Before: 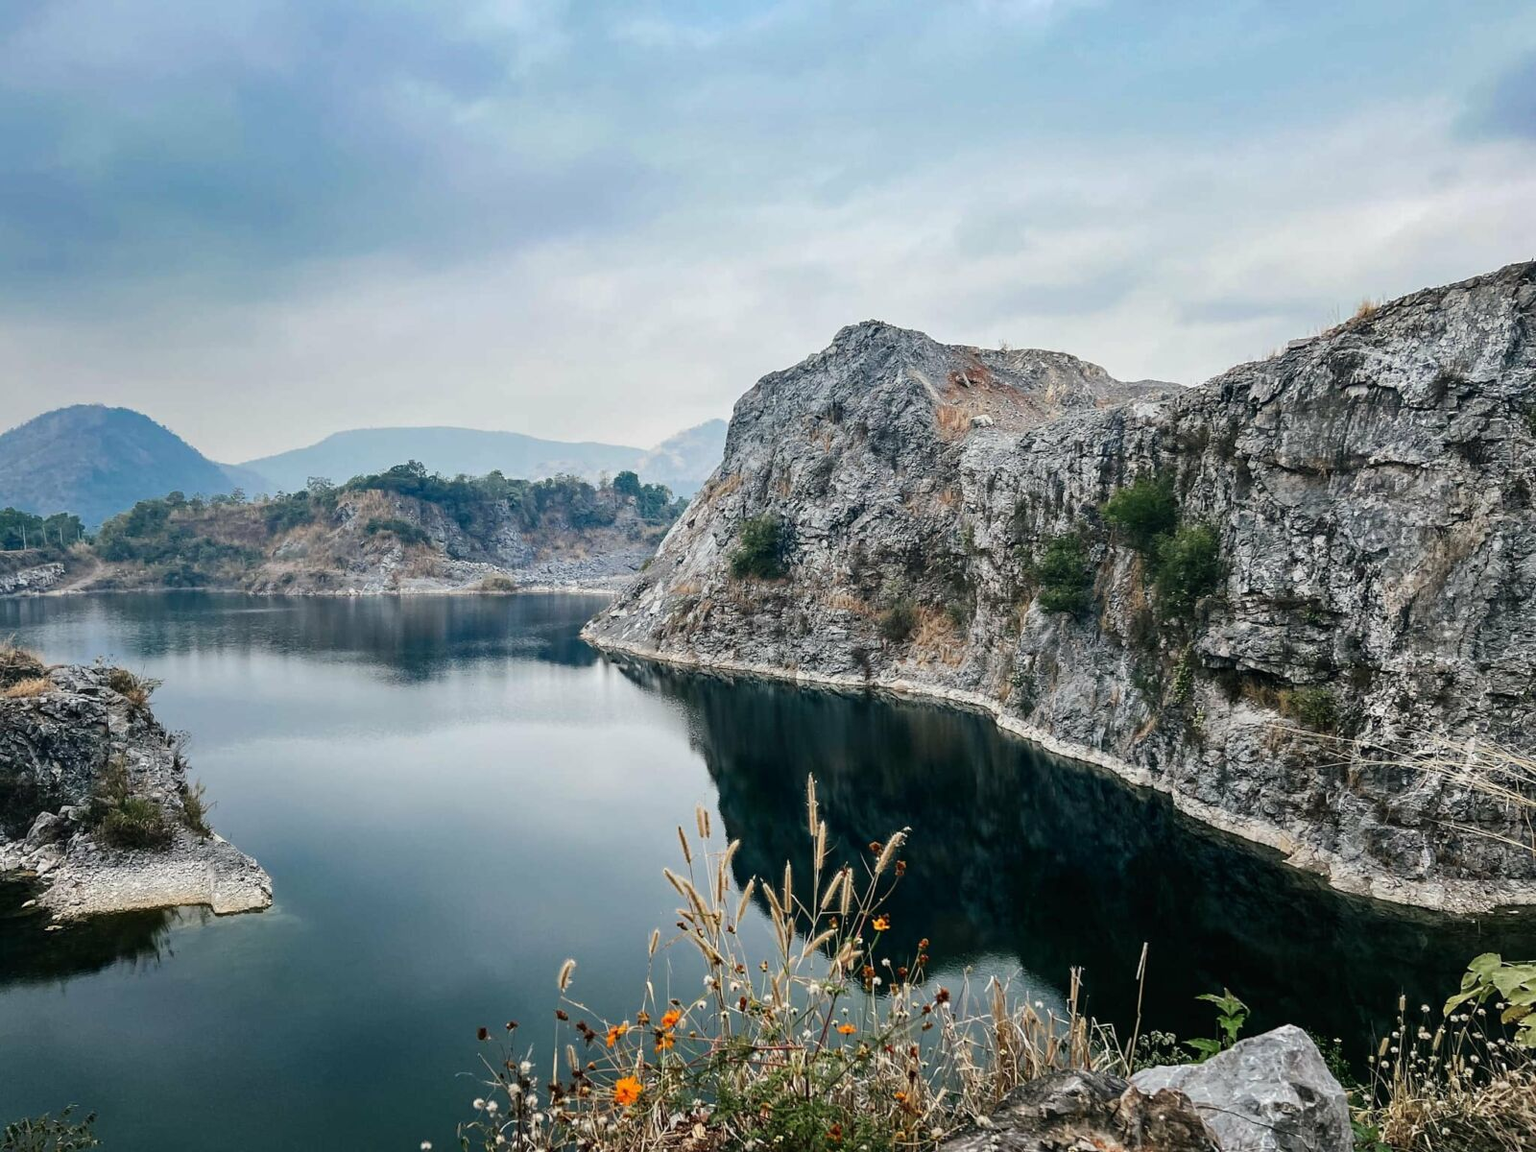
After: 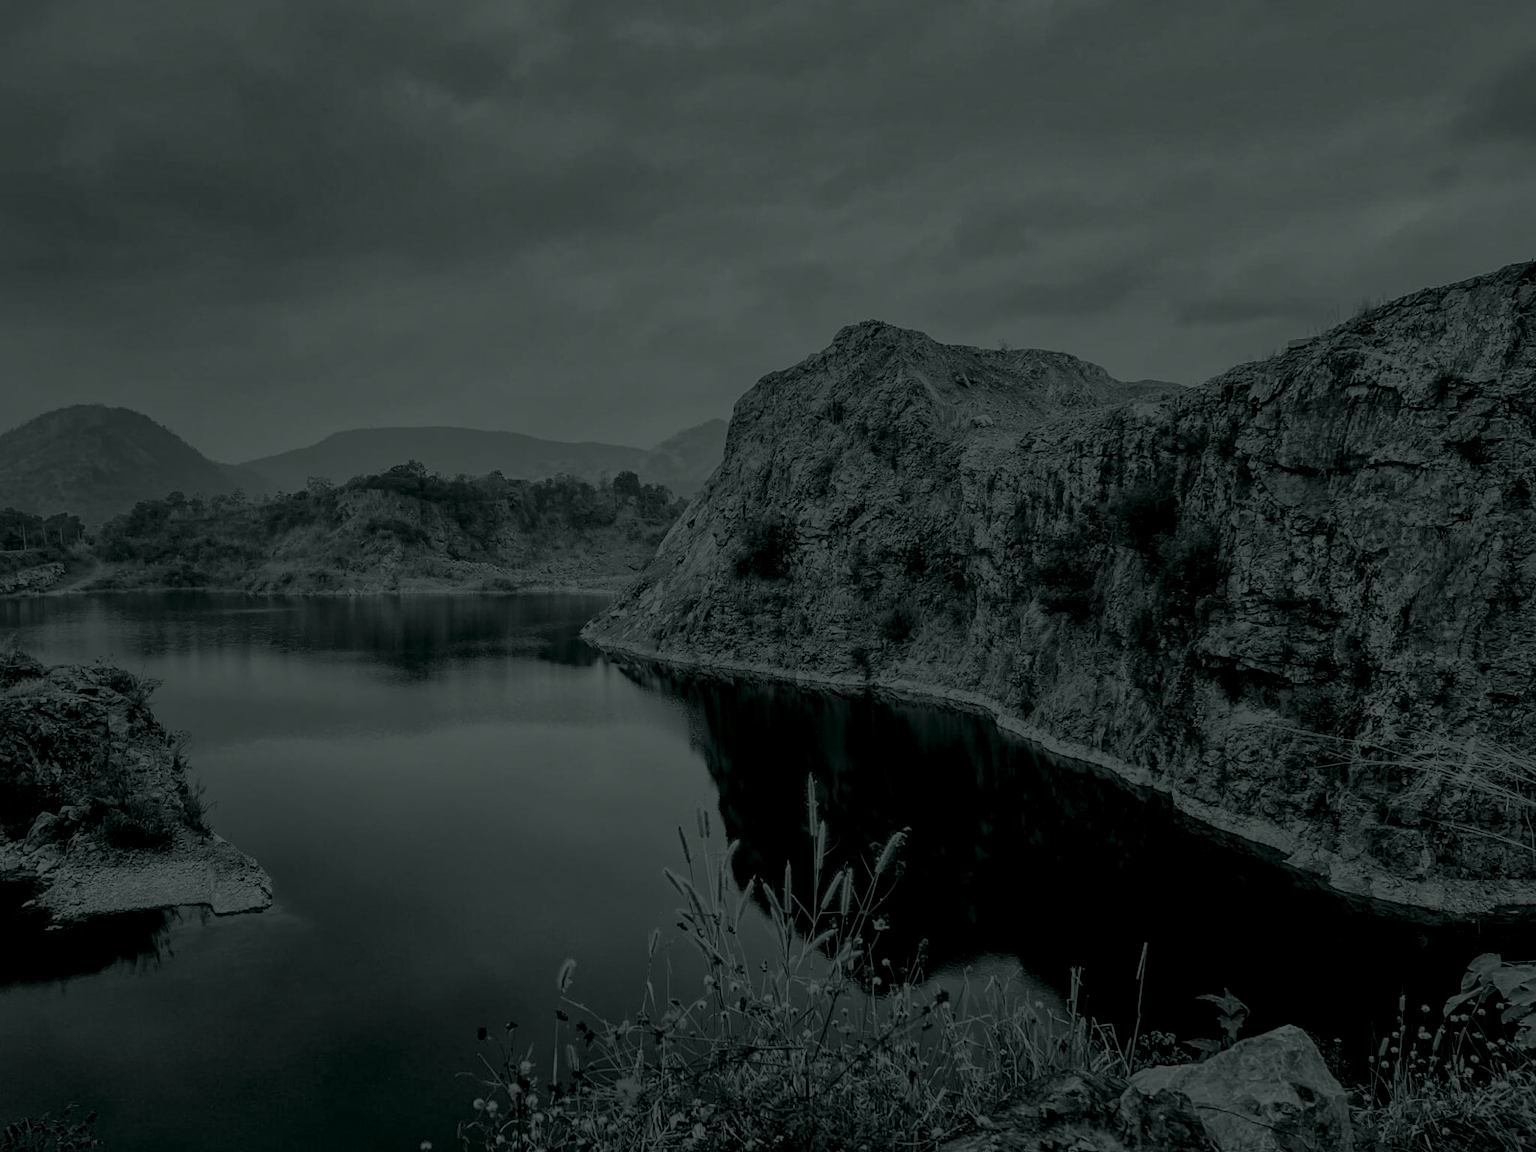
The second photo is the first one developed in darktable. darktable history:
colorize: hue 90°, saturation 19%, lightness 1.59%, version 1
global tonemap: drago (1, 100), detail 1
